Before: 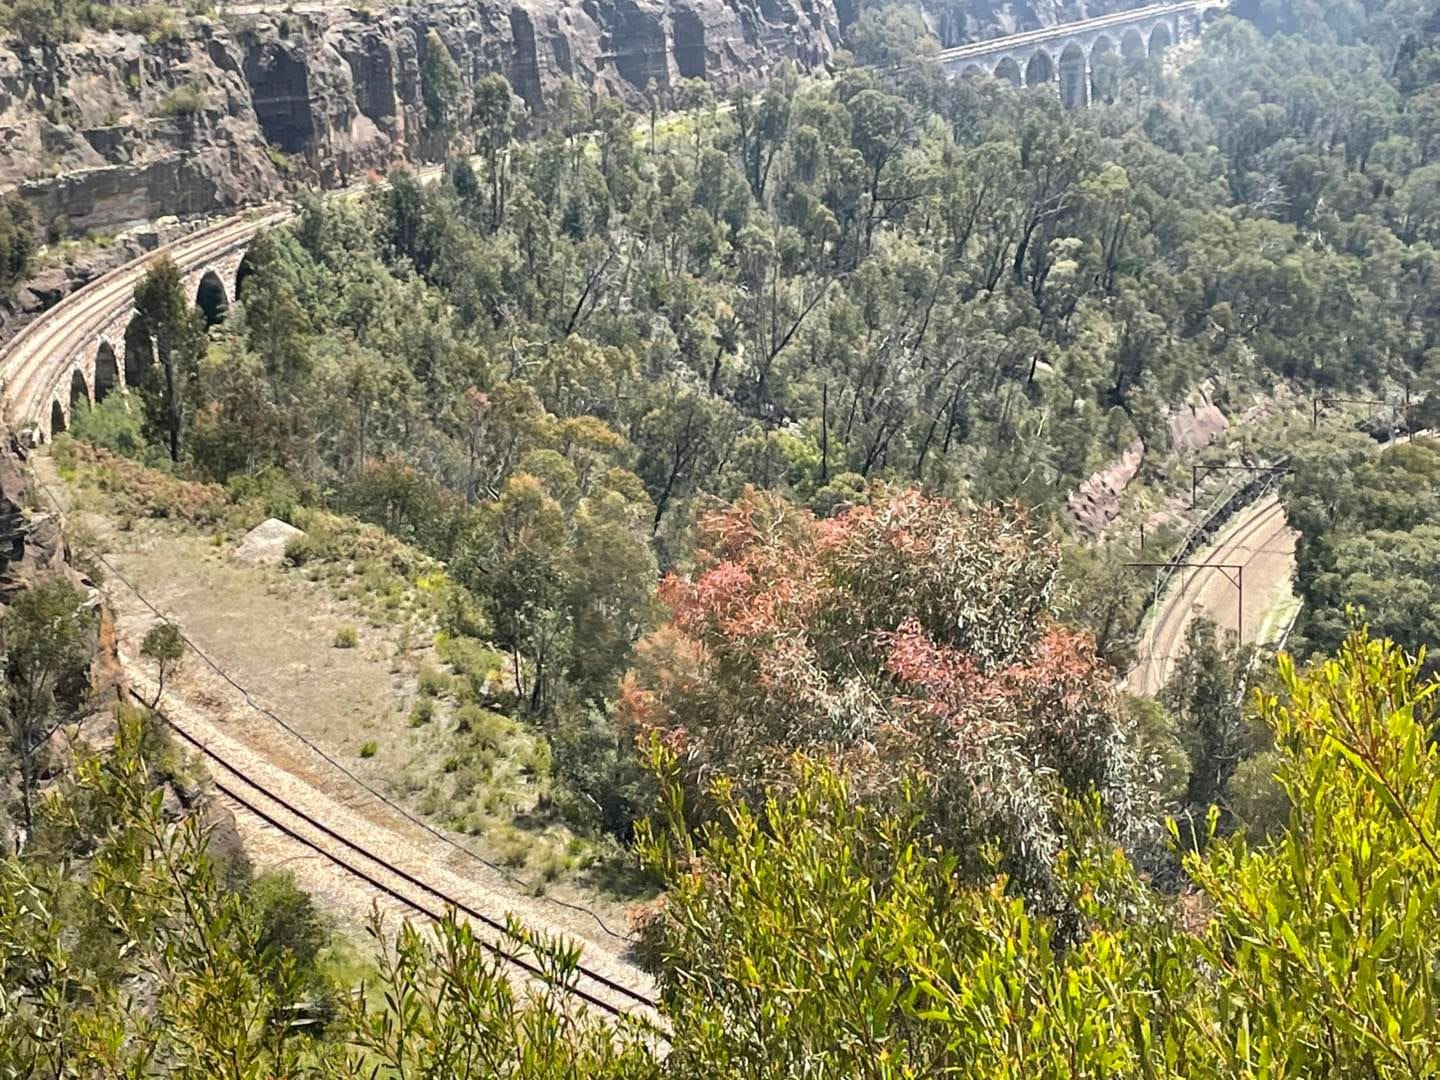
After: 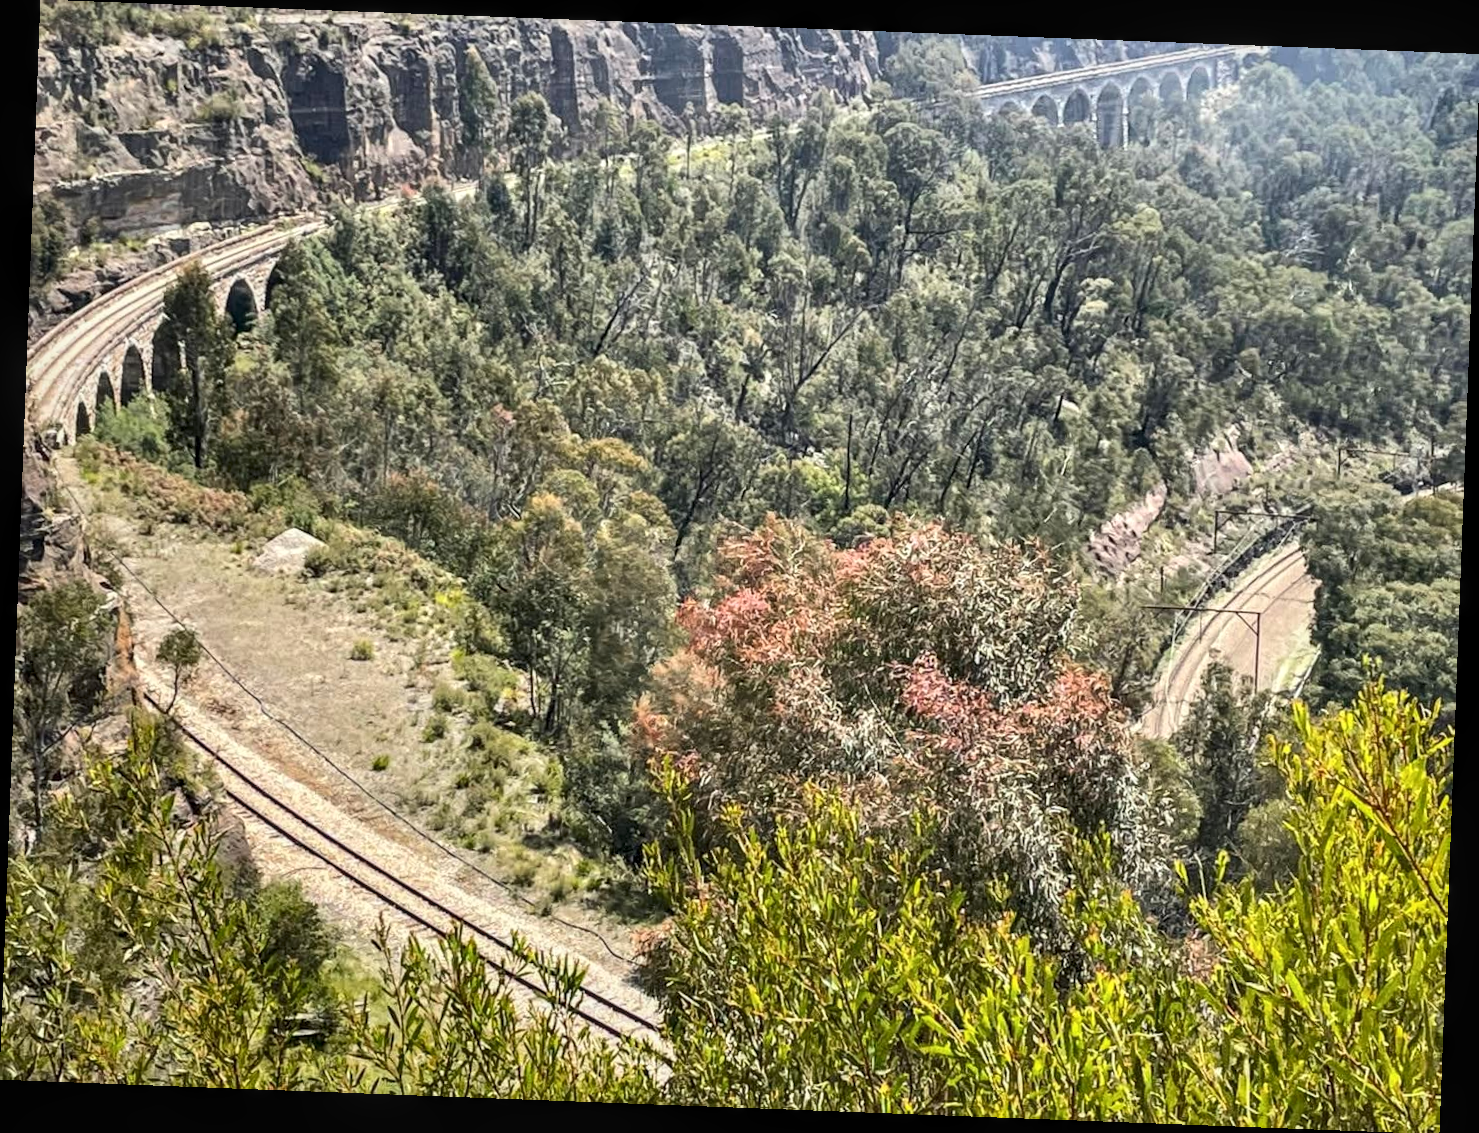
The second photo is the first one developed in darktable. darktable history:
rotate and perspective: rotation 2.17°, automatic cropping off
local contrast: on, module defaults
contrast brightness saturation: contrast 0.14
